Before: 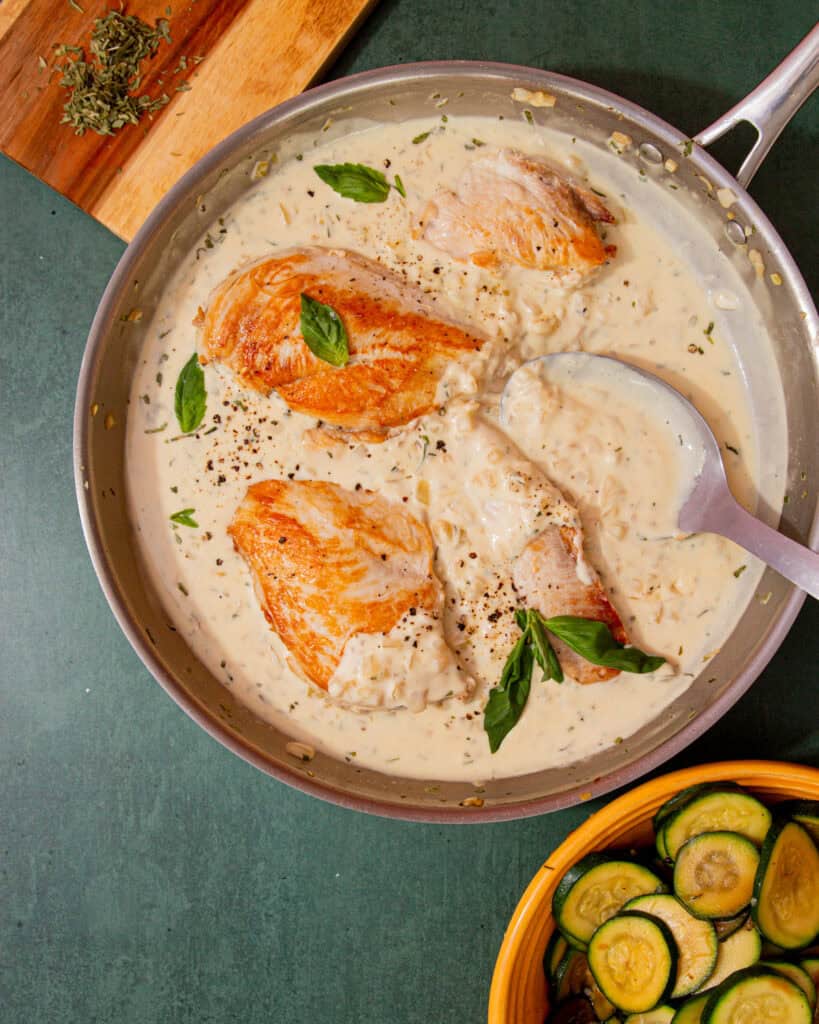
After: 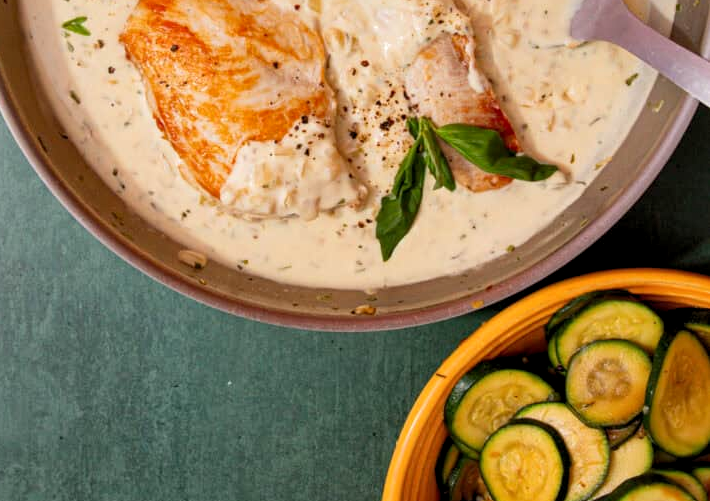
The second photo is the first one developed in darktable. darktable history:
crop and rotate: left 13.306%, top 48.129%, bottom 2.928%
levels: levels [0.018, 0.493, 1]
local contrast: mode bilateral grid, contrast 20, coarseness 50, detail 132%, midtone range 0.2
